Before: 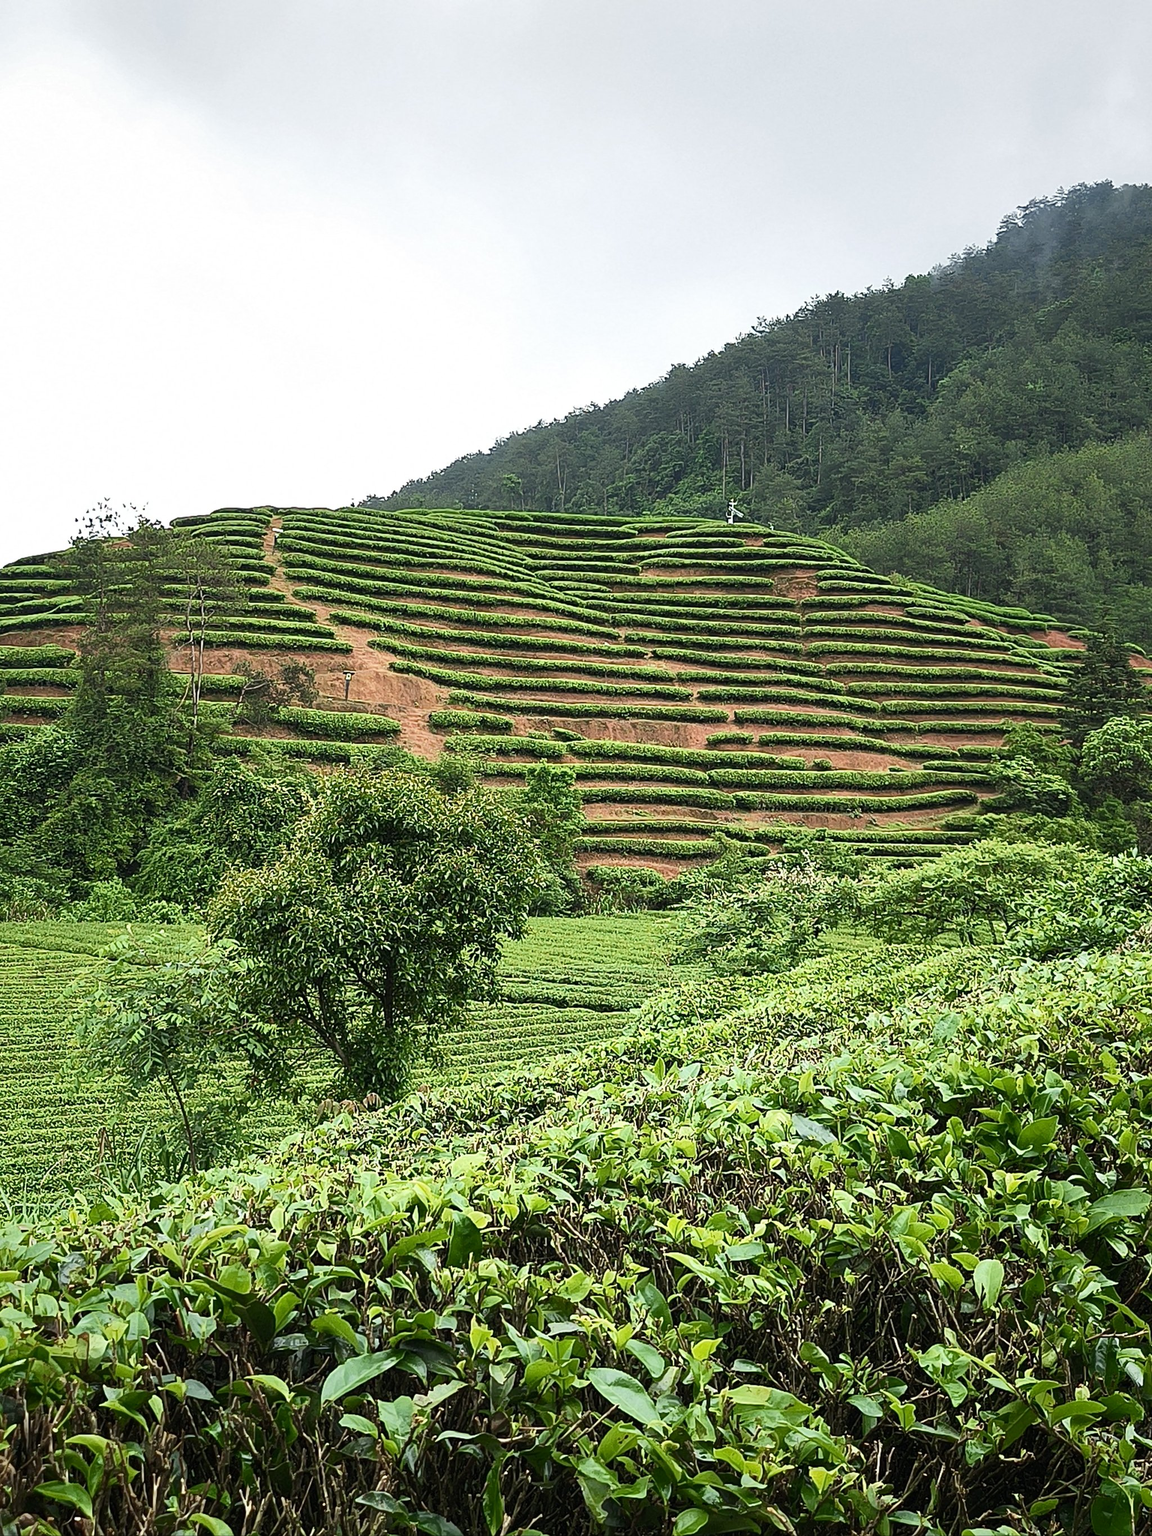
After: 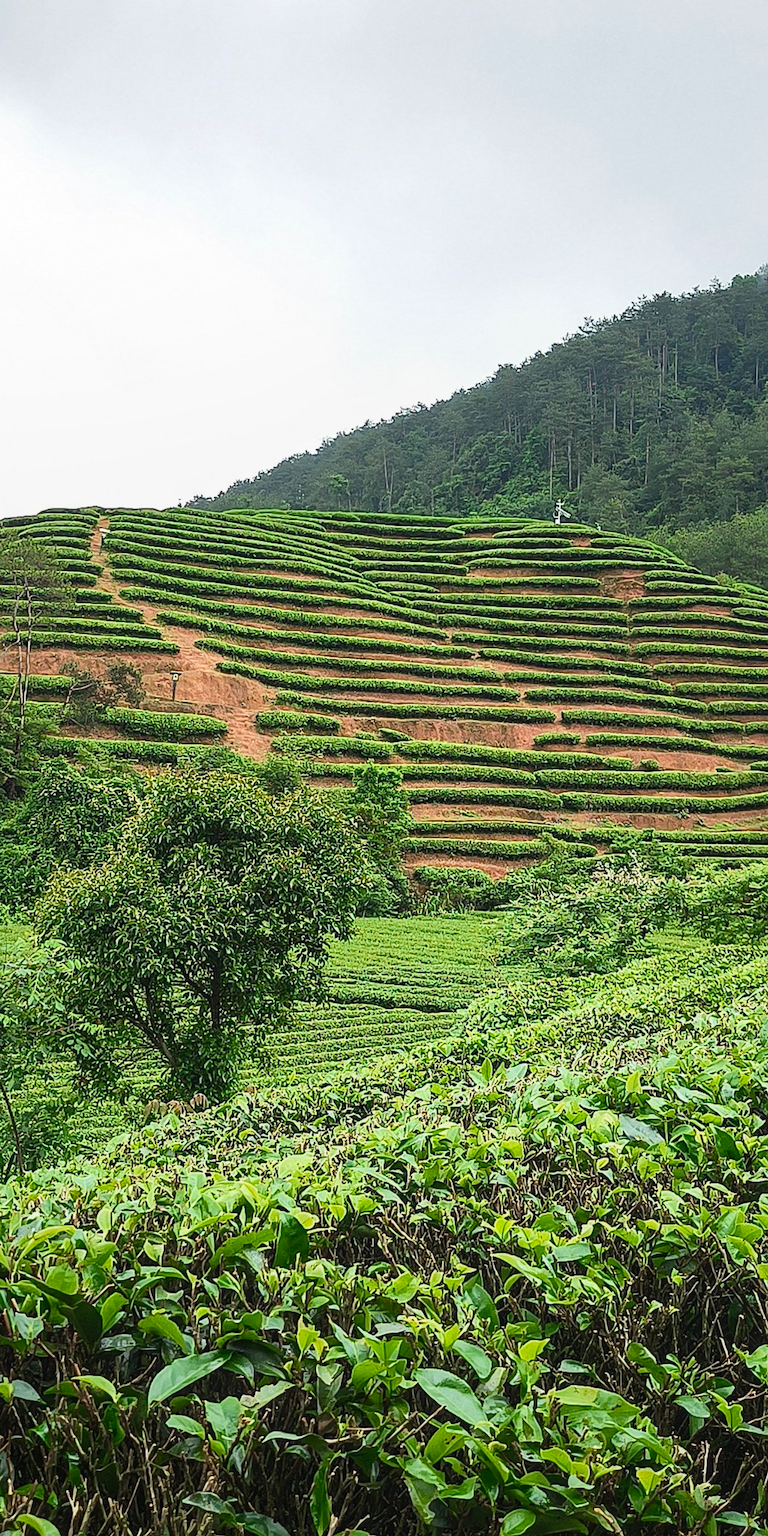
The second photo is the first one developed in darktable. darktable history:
crop and rotate: left 15.055%, right 18.278%
local contrast: detail 110%
